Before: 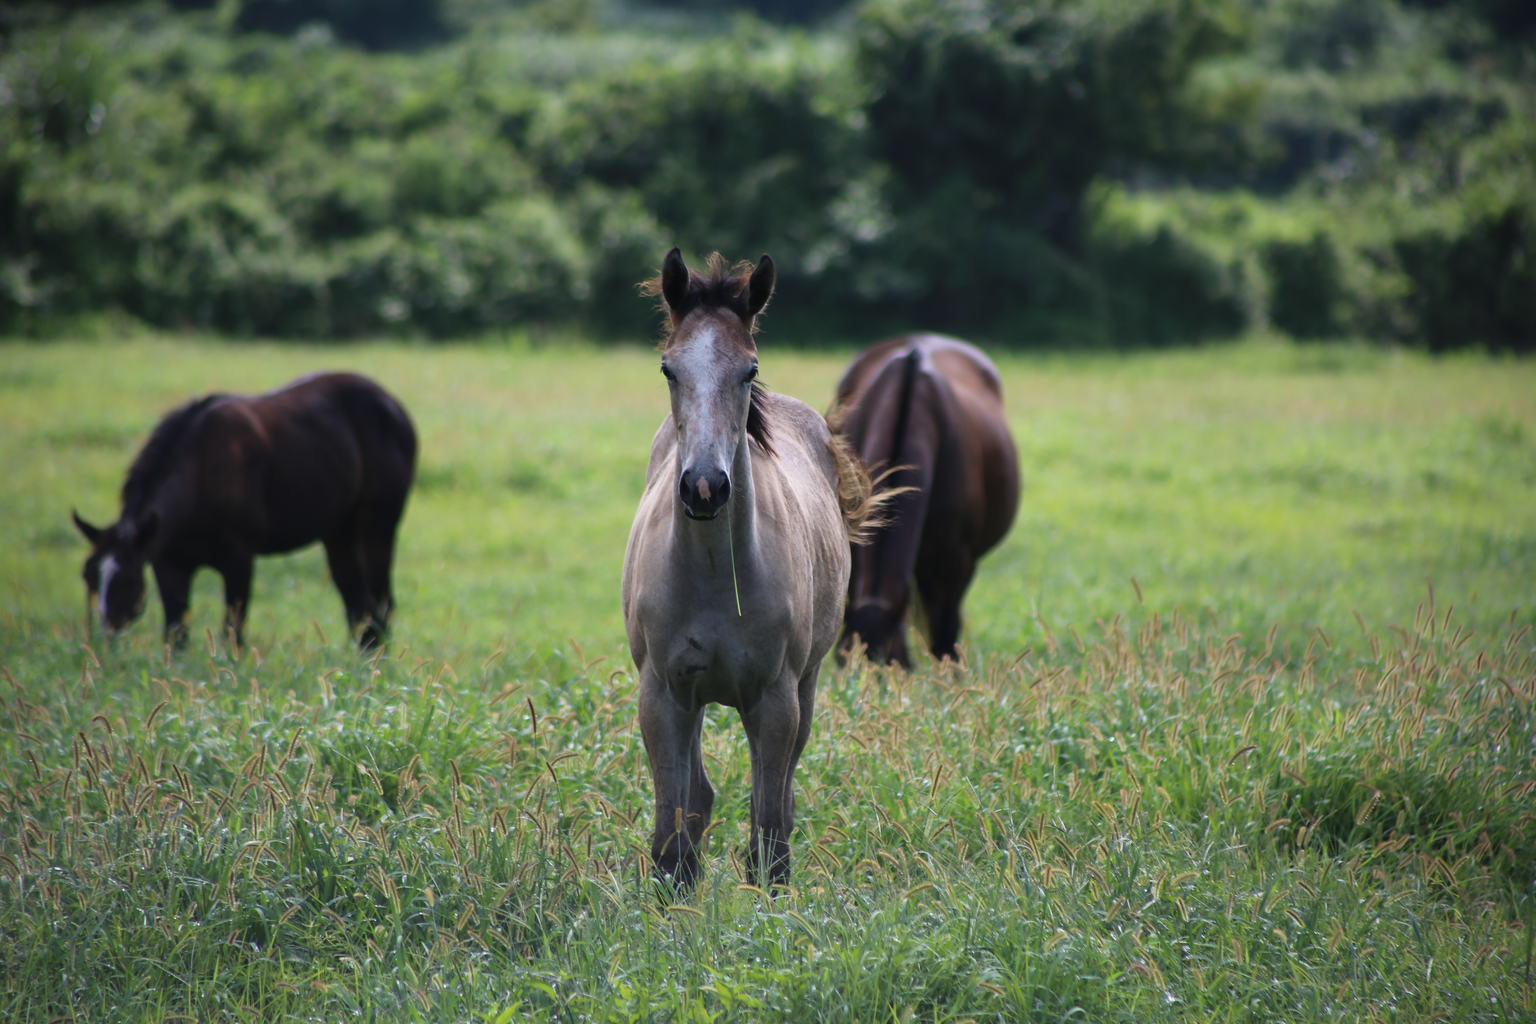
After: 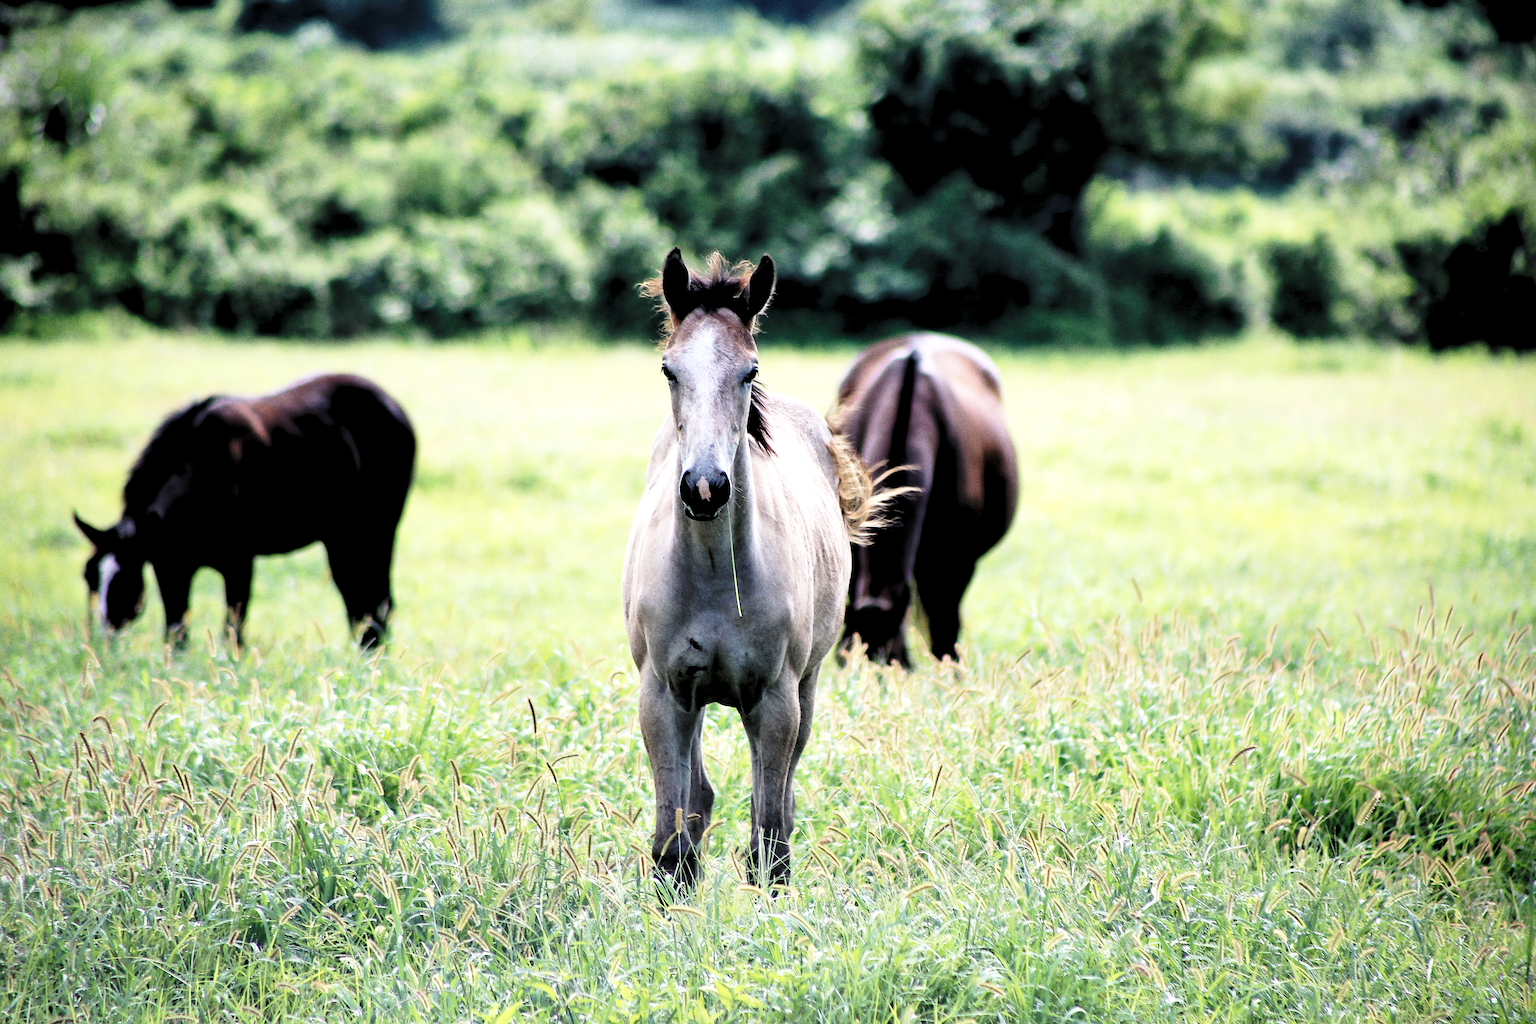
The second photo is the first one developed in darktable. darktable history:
shadows and highlights: shadows 32, highlights -32, soften with gaussian
base curve: curves: ch0 [(0, 0) (0.028, 0.03) (0.121, 0.232) (0.46, 0.748) (0.859, 0.968) (1, 1)], preserve colors none
grain: on, module defaults
sharpen: radius 1.685, amount 1.294
rgb levels: levels [[0.029, 0.461, 0.922], [0, 0.5, 1], [0, 0.5, 1]]
contrast brightness saturation: contrast 0.03, brightness -0.04
levels: mode automatic, black 0.023%, white 99.97%, levels [0.062, 0.494, 0.925]
exposure: black level correction -0.001, exposure 0.9 EV, compensate exposure bias true, compensate highlight preservation false
